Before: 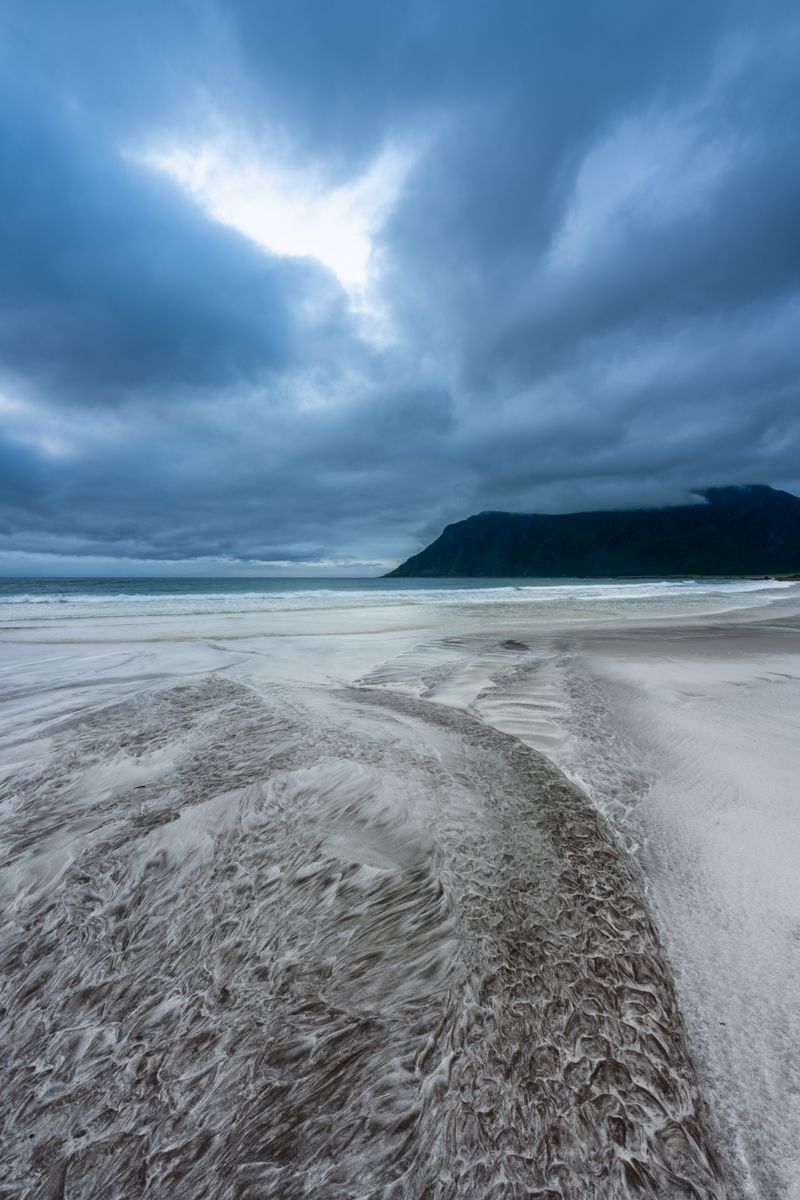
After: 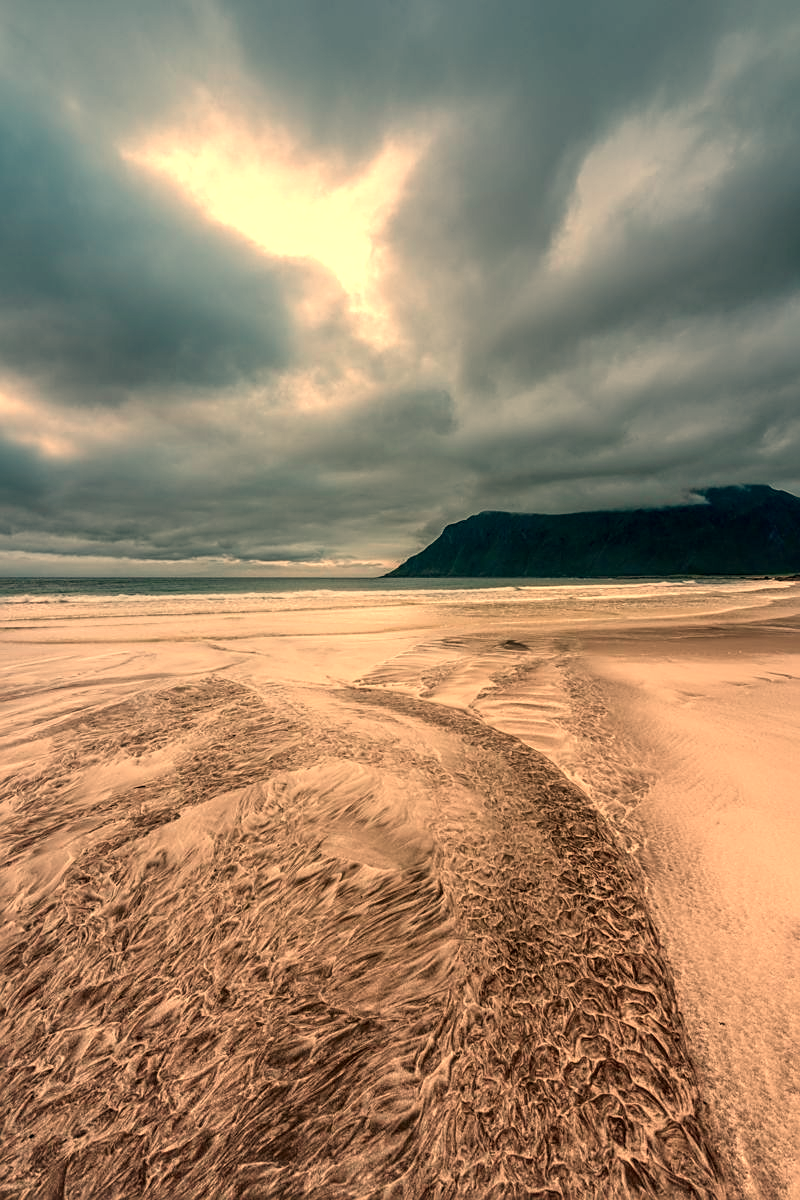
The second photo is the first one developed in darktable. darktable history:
sharpen: on, module defaults
white balance: red 1.467, blue 0.684
local contrast: detail 130%
